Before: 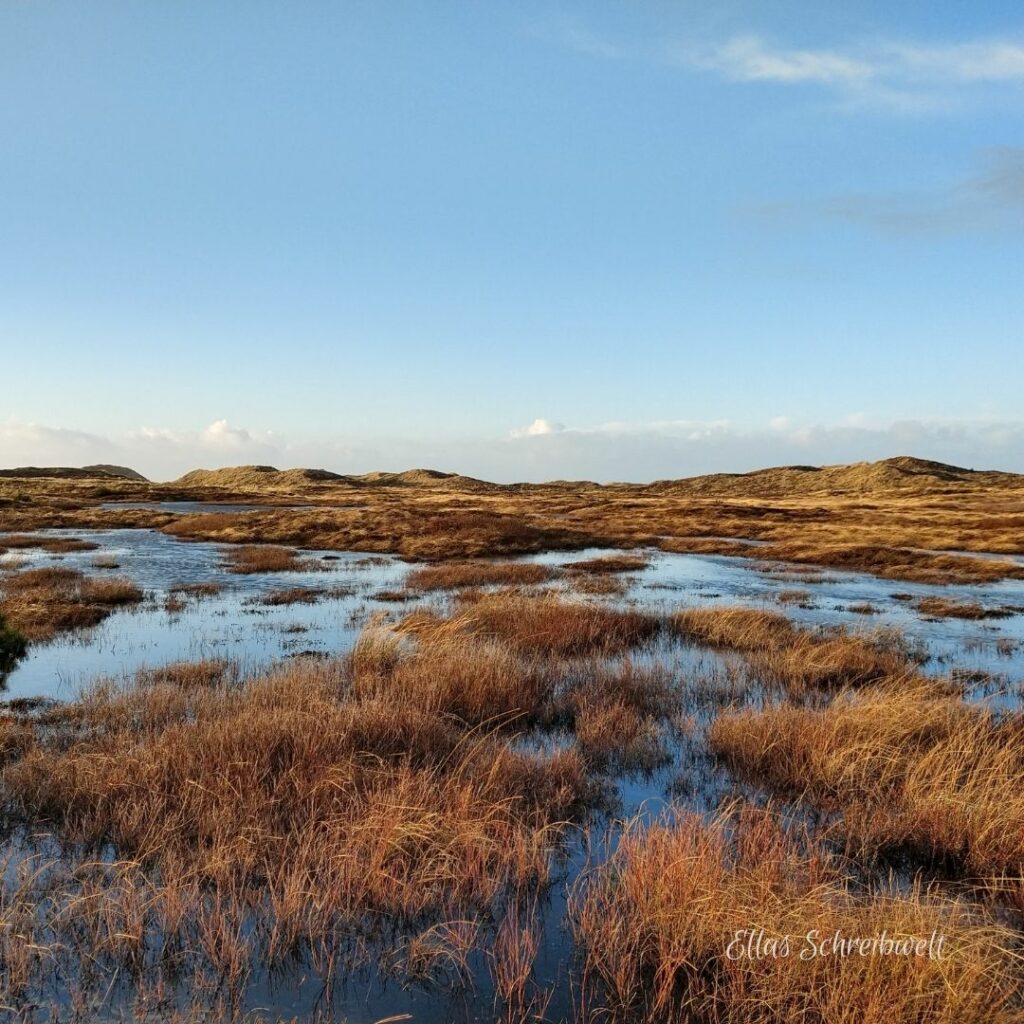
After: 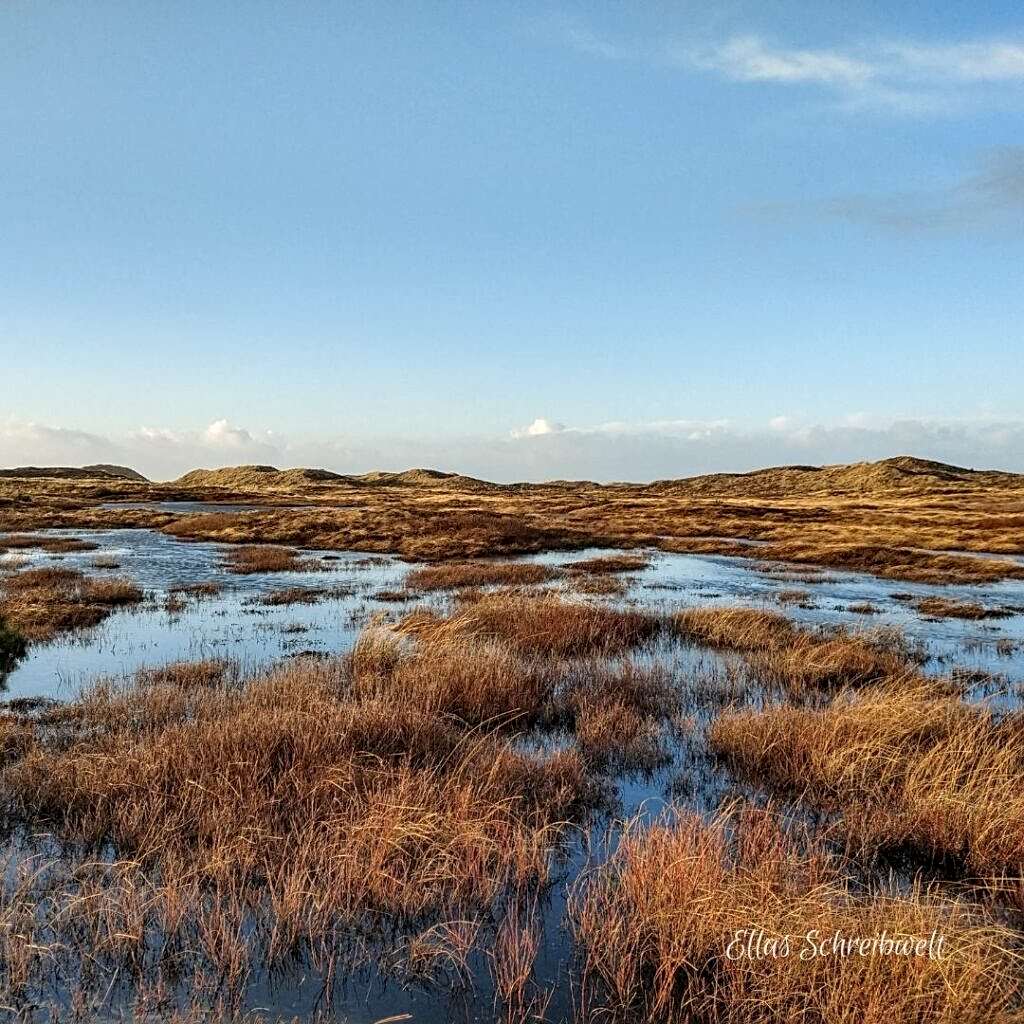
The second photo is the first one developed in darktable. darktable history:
local contrast: highlights 55%, shadows 52%, detail 130%, midtone range 0.452
sharpen: on, module defaults
